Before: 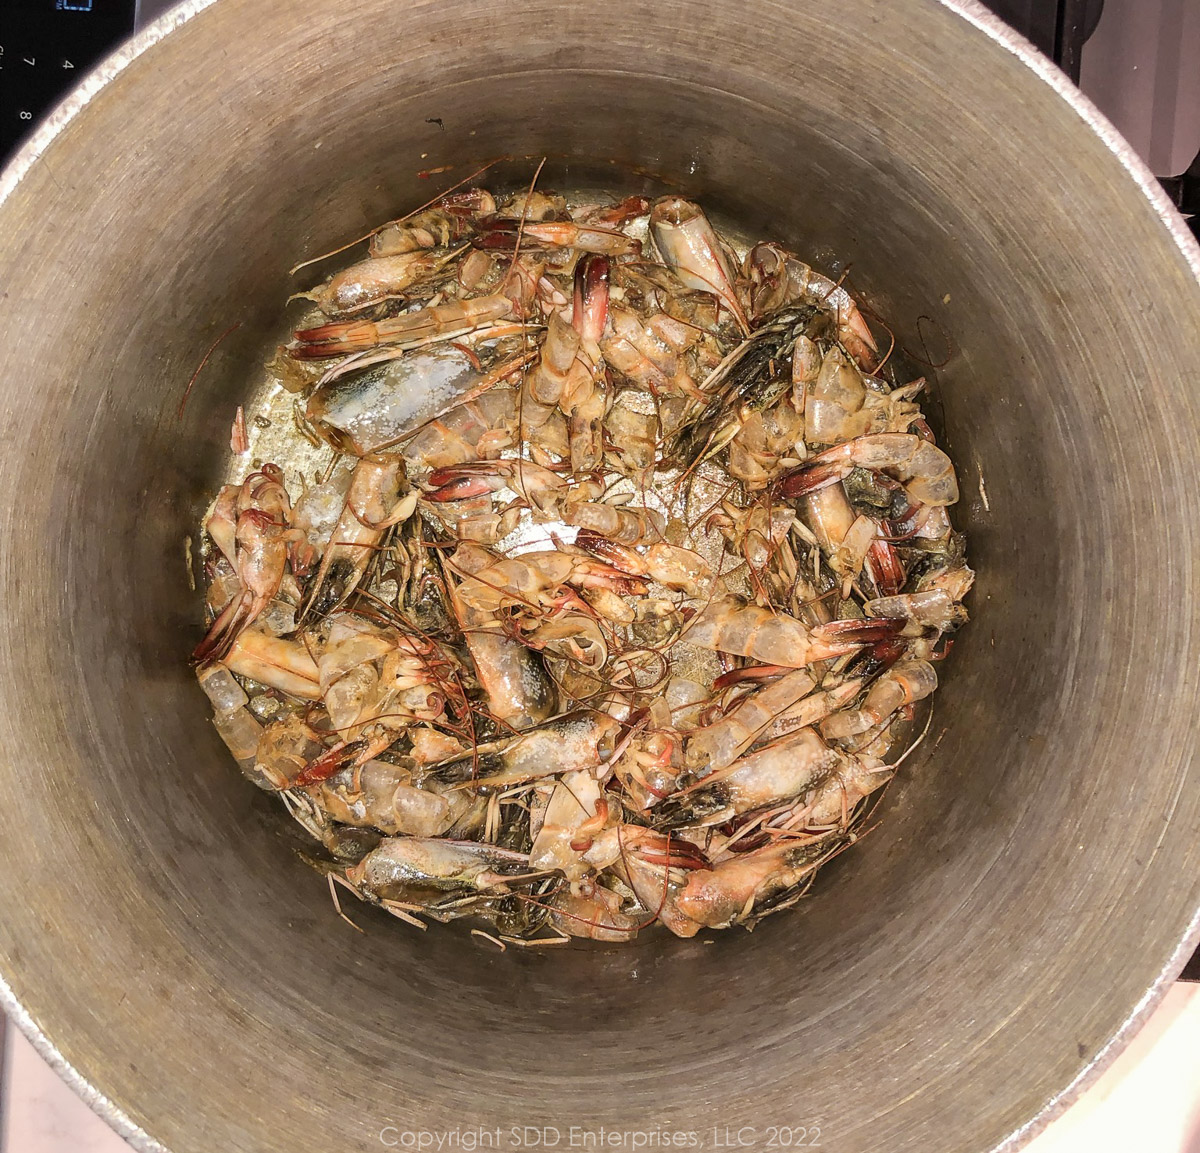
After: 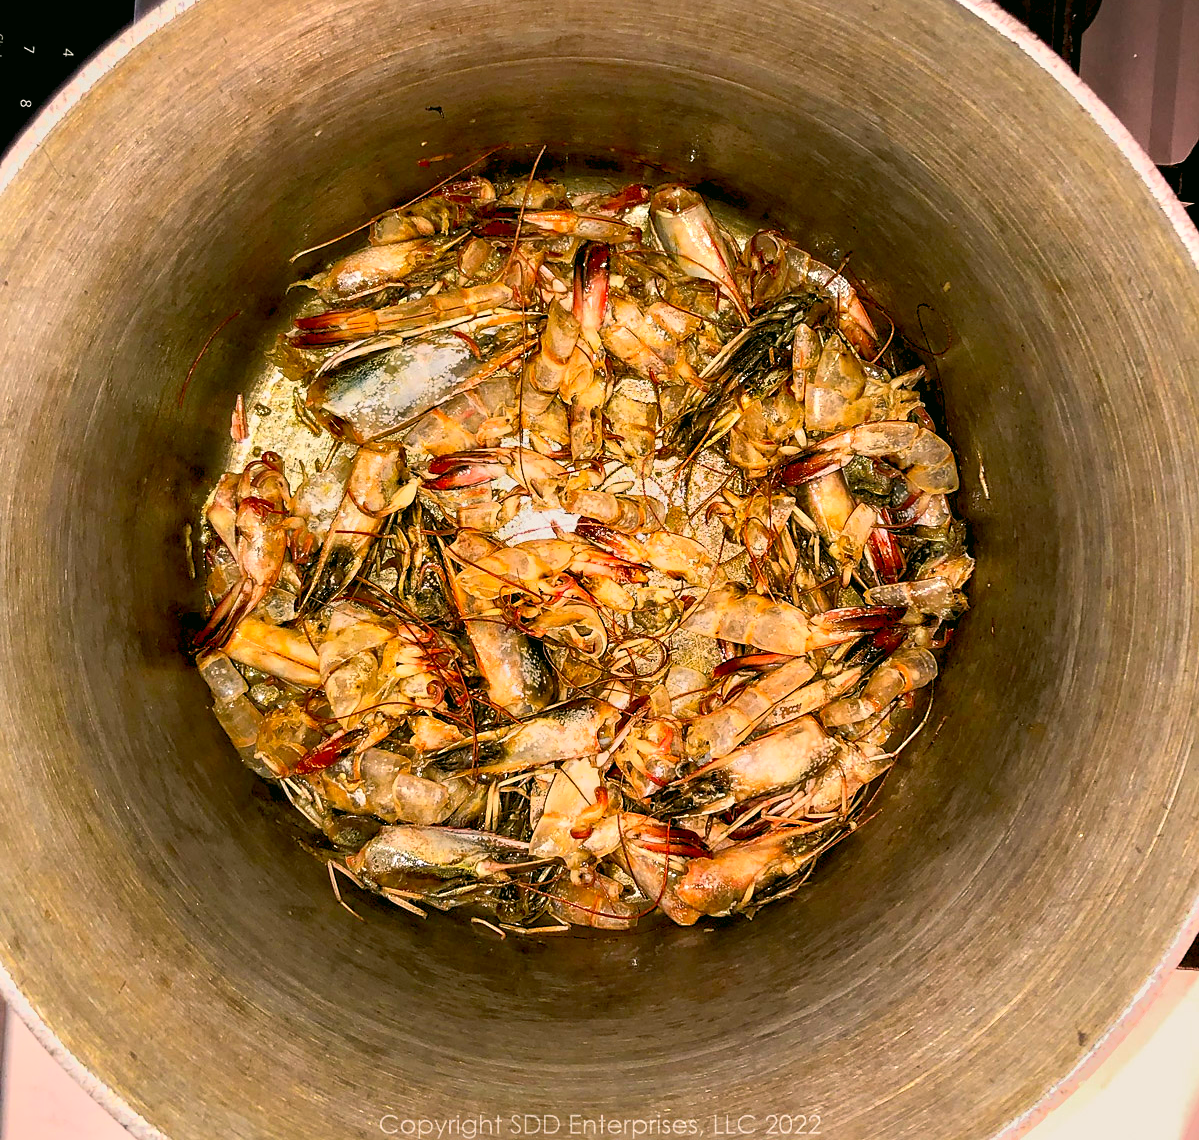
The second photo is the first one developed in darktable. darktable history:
sharpen: amount 0.2
exposure: black level correction 0.016, exposure -0.009 EV, compensate highlight preservation false
crop: top 1.049%, right 0.001%
levels: levels [0.016, 0.484, 0.953]
contrast brightness saturation: contrast 0.09, saturation 0.28
tone equalizer: -7 EV -0.63 EV, -6 EV 1 EV, -5 EV -0.45 EV, -4 EV 0.43 EV, -3 EV 0.41 EV, -2 EV 0.15 EV, -1 EV -0.15 EV, +0 EV -0.39 EV, smoothing diameter 25%, edges refinement/feathering 10, preserve details guided filter
color correction: highlights a* 4.02, highlights b* 4.98, shadows a* -7.55, shadows b* 4.98
